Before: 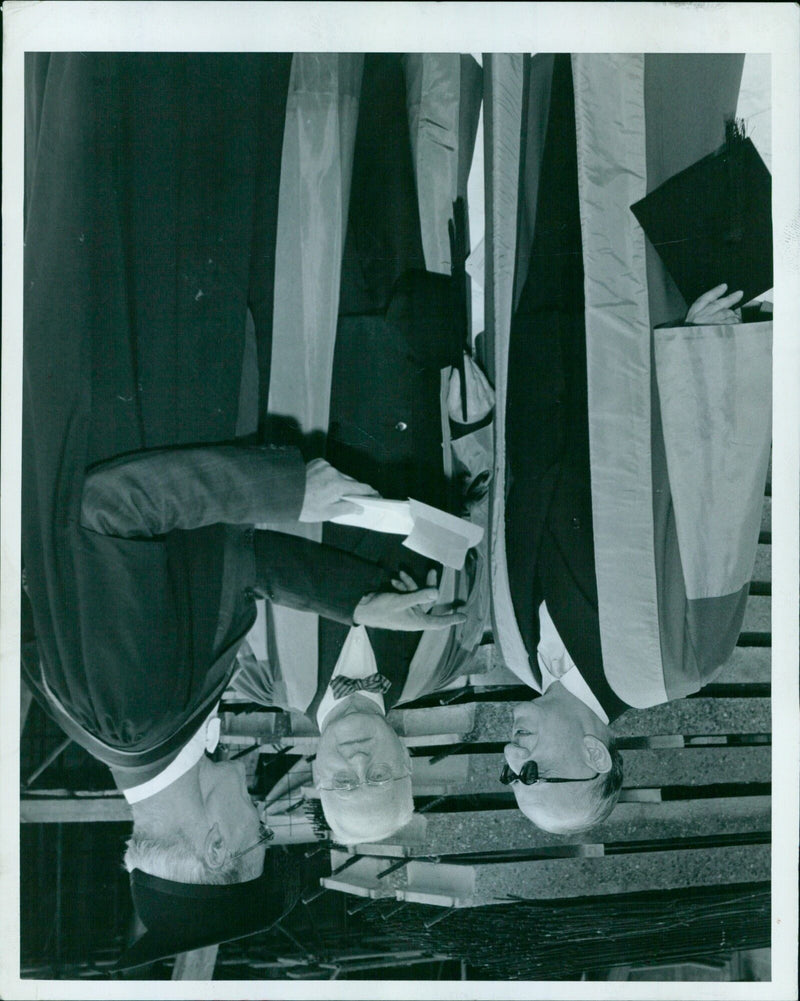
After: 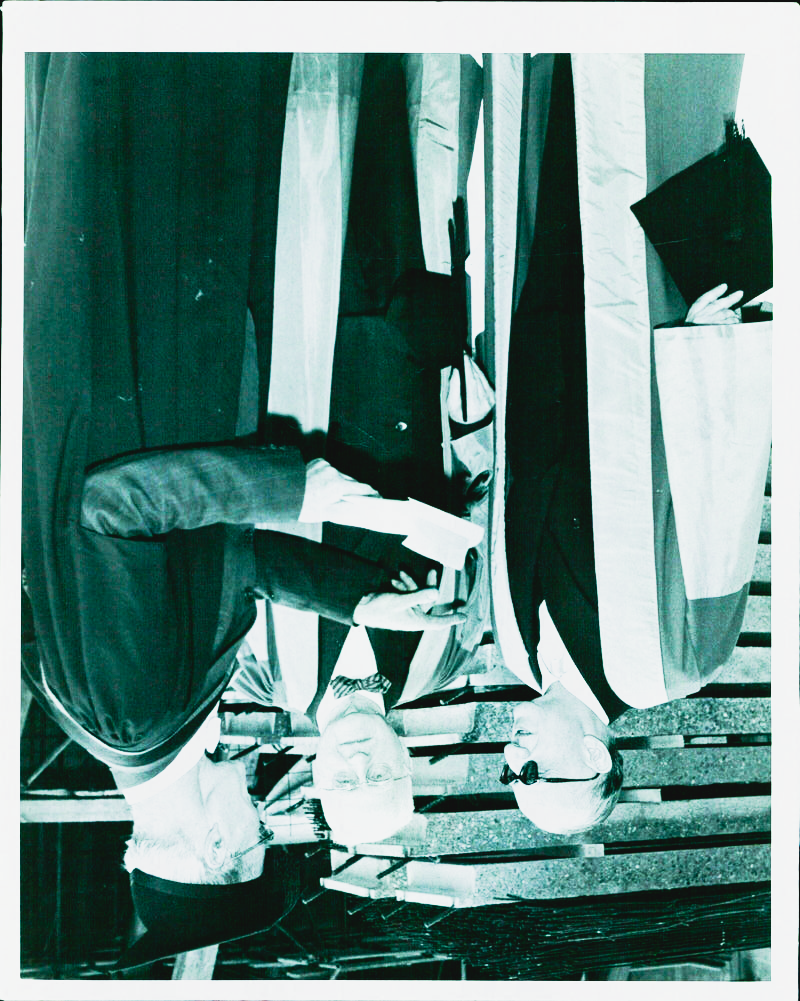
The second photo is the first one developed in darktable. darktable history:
exposure: black level correction 0.002, exposure -0.096 EV, compensate highlight preservation false
filmic rgb: middle gray luminance 12.74%, black relative exposure -10.13 EV, white relative exposure 3.46 EV, target black luminance 0%, hardness 5.74, latitude 45.09%, contrast 1.227, highlights saturation mix 4.18%, shadows ↔ highlights balance 27.09%, add noise in highlights 0.001, color science v3 (2019), use custom middle-gray values true, contrast in highlights soft
color balance rgb: global offset › hue 170.42°, perceptual saturation grading › global saturation 20%, perceptual saturation grading › highlights -25.194%, perceptual saturation grading › shadows 50.01%, perceptual brilliance grading › global brilliance 30.706%, perceptual brilliance grading › highlights 12.664%, perceptual brilliance grading › mid-tones 23.873%, global vibrance 4.999%, contrast 3.15%
tone curve: curves: ch0 [(0, 0.045) (0.155, 0.169) (0.46, 0.466) (0.751, 0.788) (1, 0.961)]; ch1 [(0, 0) (0.43, 0.408) (0.472, 0.469) (0.505, 0.503) (0.553, 0.563) (0.592, 0.581) (0.631, 0.625) (1, 1)]; ch2 [(0, 0) (0.505, 0.495) (0.55, 0.557) (0.583, 0.573) (1, 1)], preserve colors none
